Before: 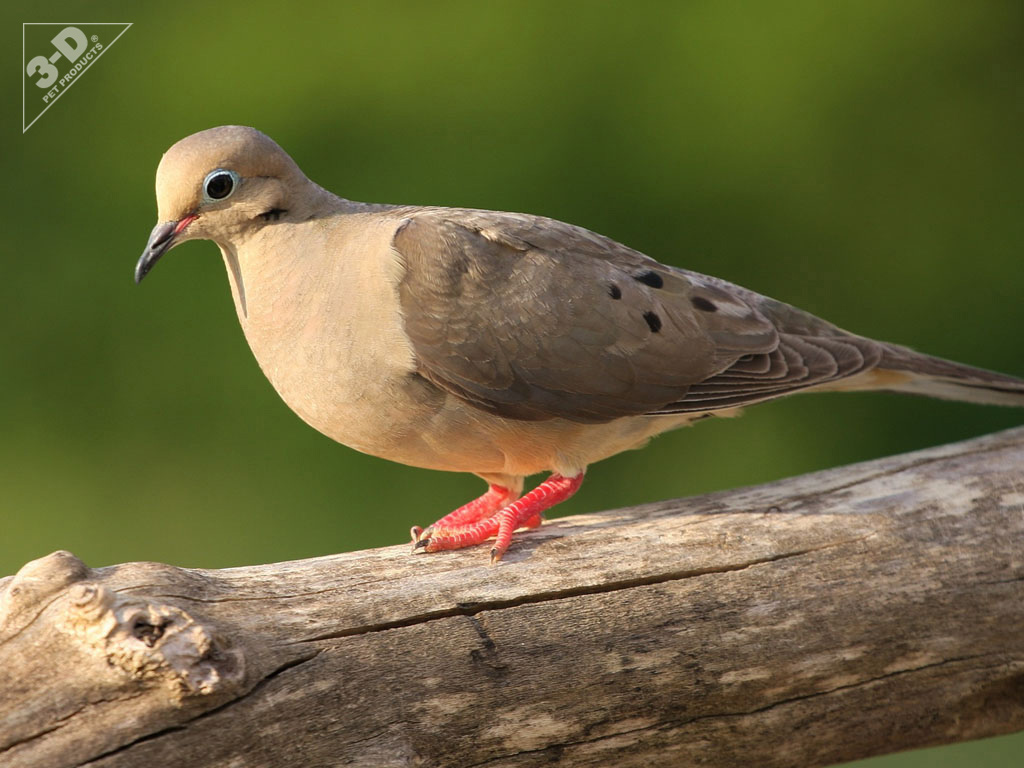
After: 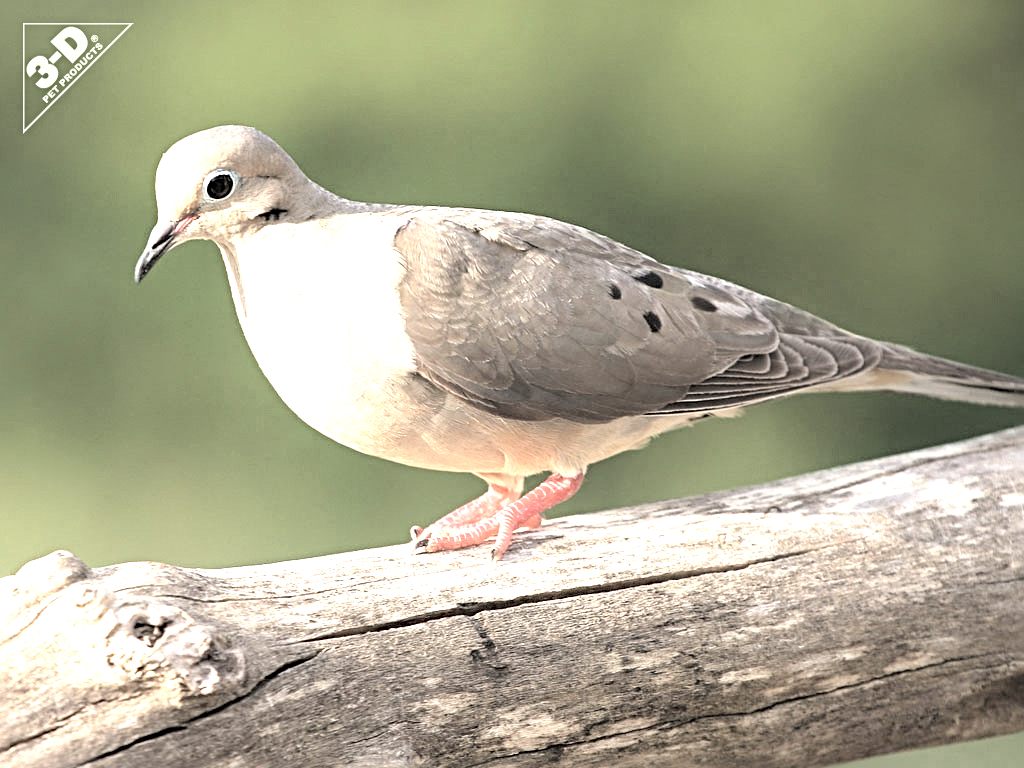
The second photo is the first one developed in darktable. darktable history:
tone equalizer: -8 EV -1.11 EV, -7 EV -0.999 EV, -6 EV -0.877 EV, -5 EV -0.584 EV, -3 EV 0.579 EV, -2 EV 0.849 EV, -1 EV 0.988 EV, +0 EV 1.06 EV, mask exposure compensation -0.506 EV
sharpen: radius 3.952
contrast brightness saturation: brightness 0.181, saturation -0.493
exposure: black level correction -0.002, exposure 0.538 EV, compensate highlight preservation false
